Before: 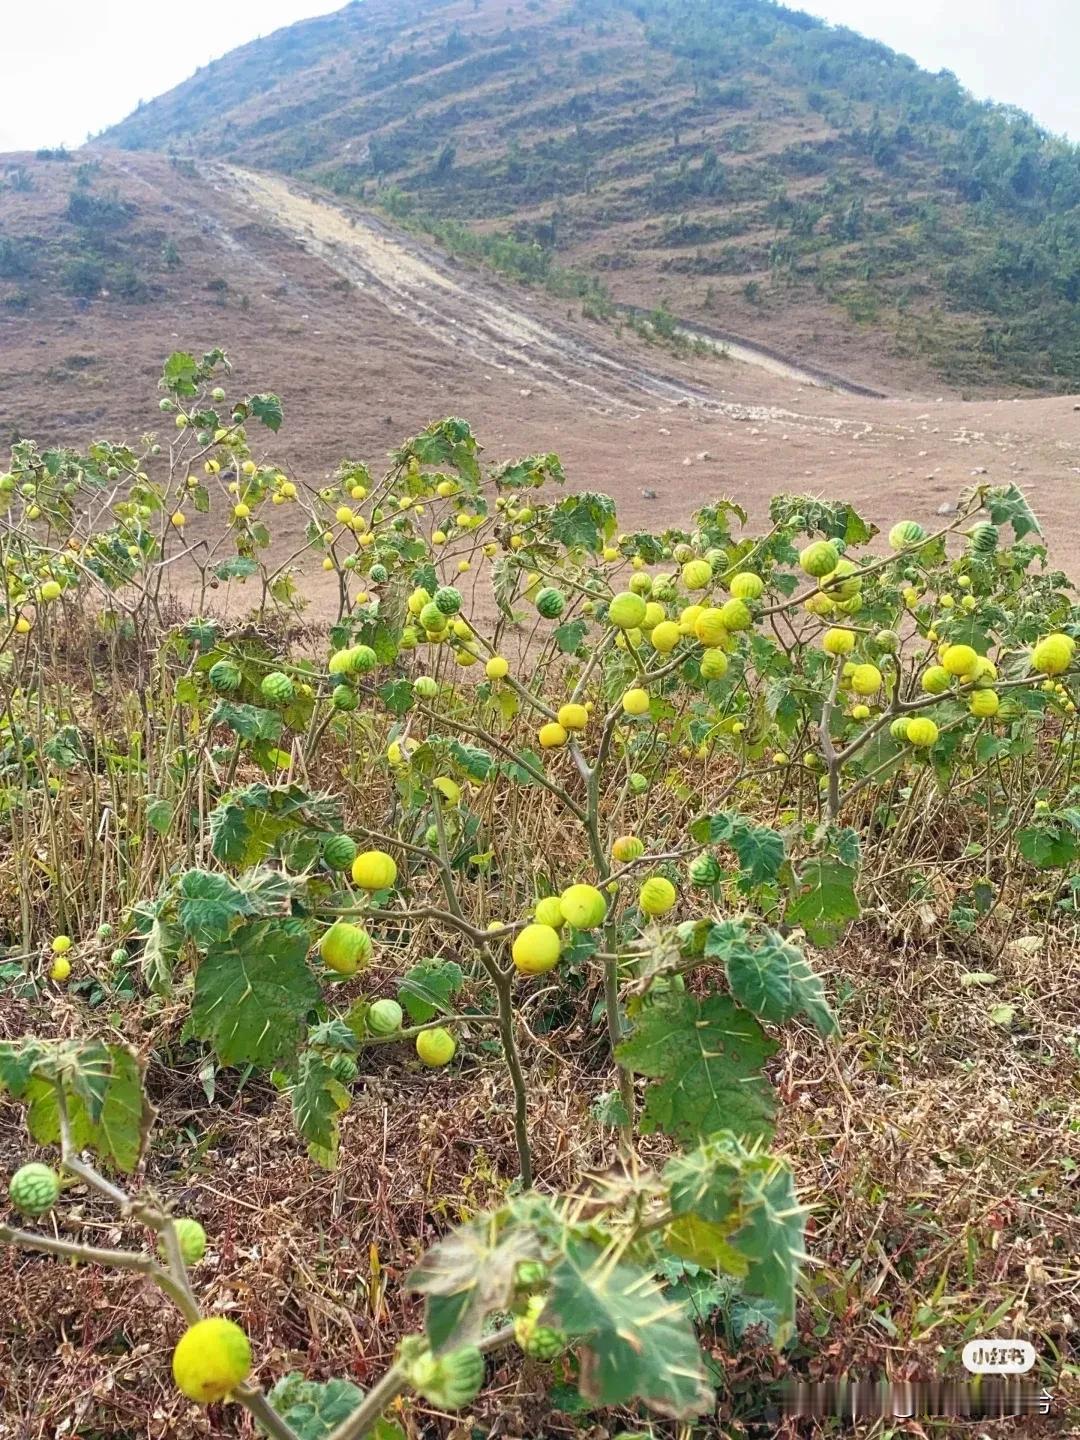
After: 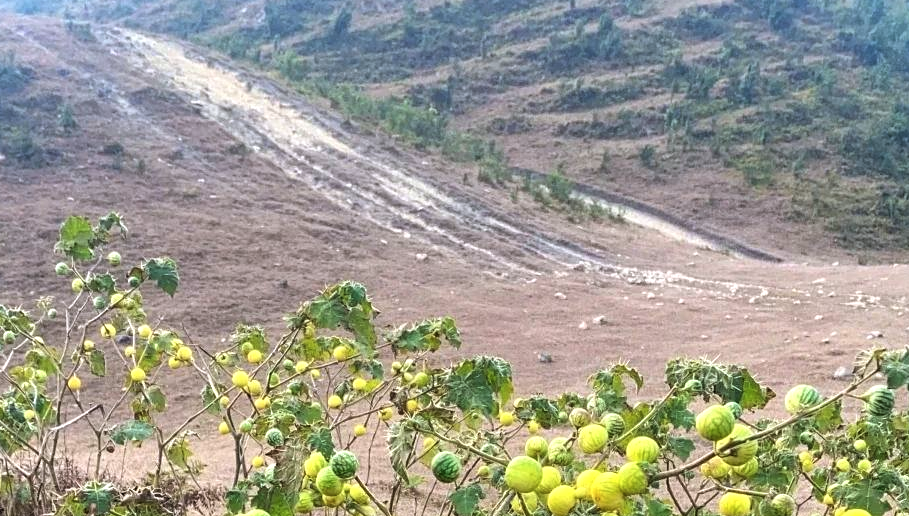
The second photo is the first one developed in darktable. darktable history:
levels: levels [0.052, 0.496, 0.908]
crop and rotate: left 9.667%, top 9.468%, right 6.15%, bottom 54.698%
color correction: highlights a* -0.124, highlights b* -5.55, shadows a* -0.131, shadows b* -0.077
